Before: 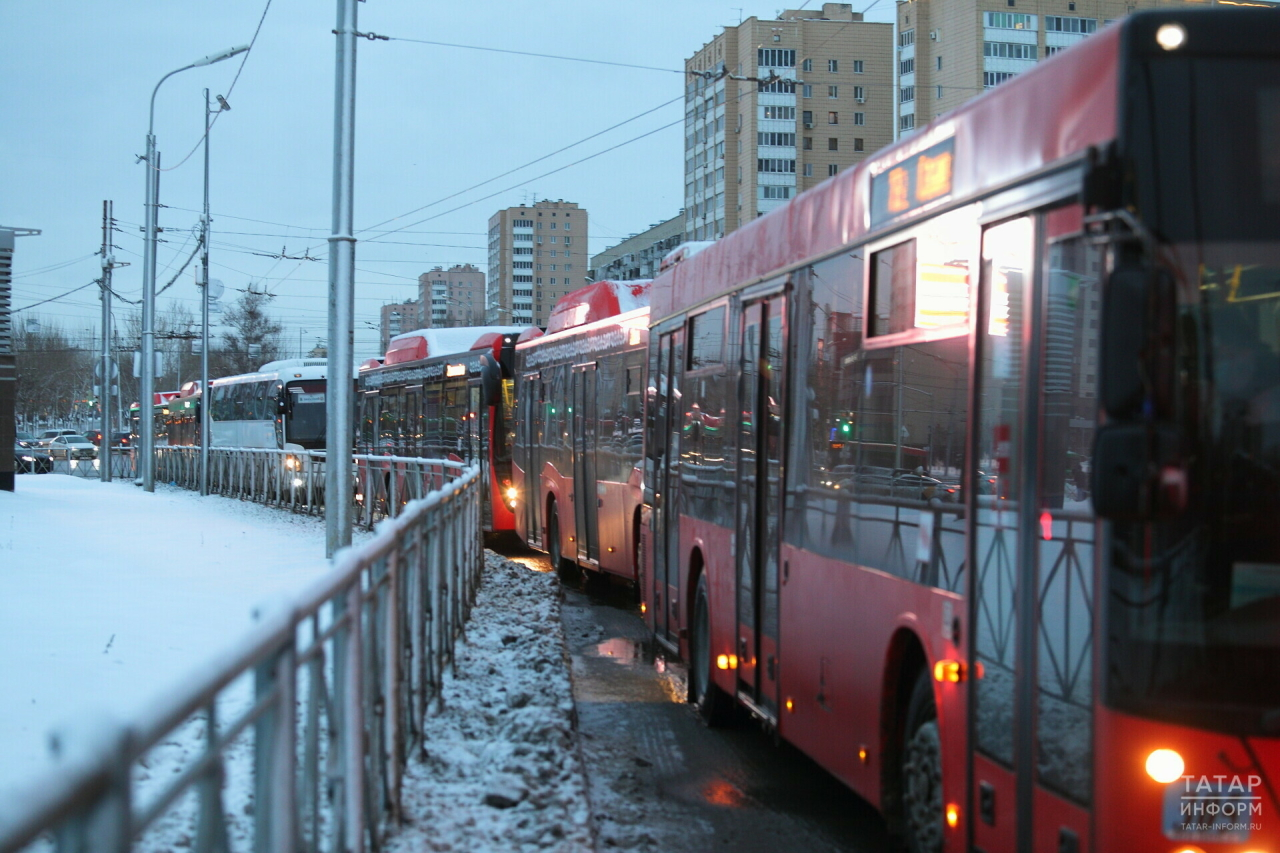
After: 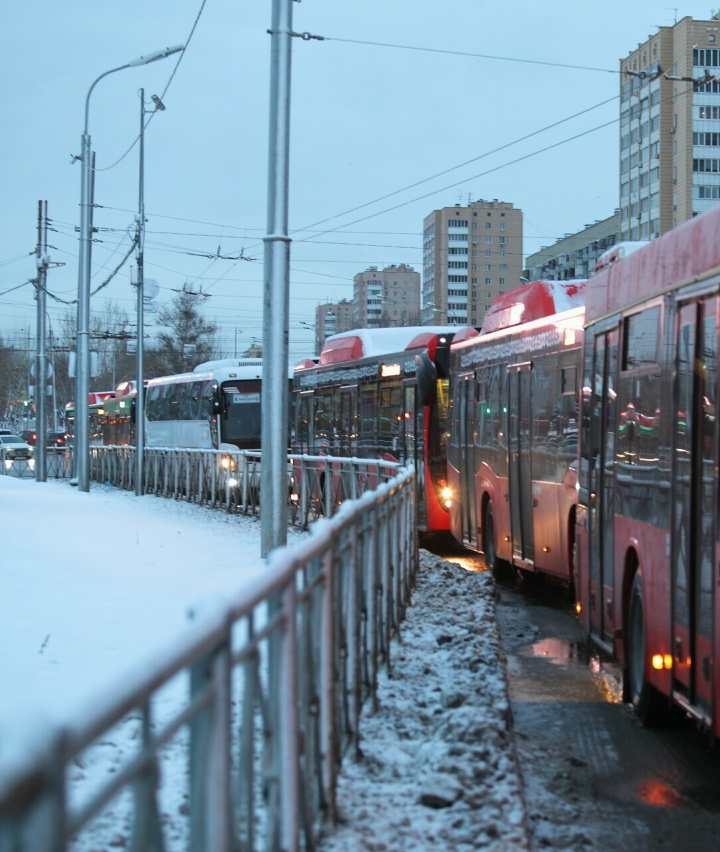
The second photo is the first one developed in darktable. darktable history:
tone equalizer: -8 EV 0.06 EV, smoothing diameter 25%, edges refinement/feathering 10, preserve details guided filter
crop: left 5.114%, right 38.589%
